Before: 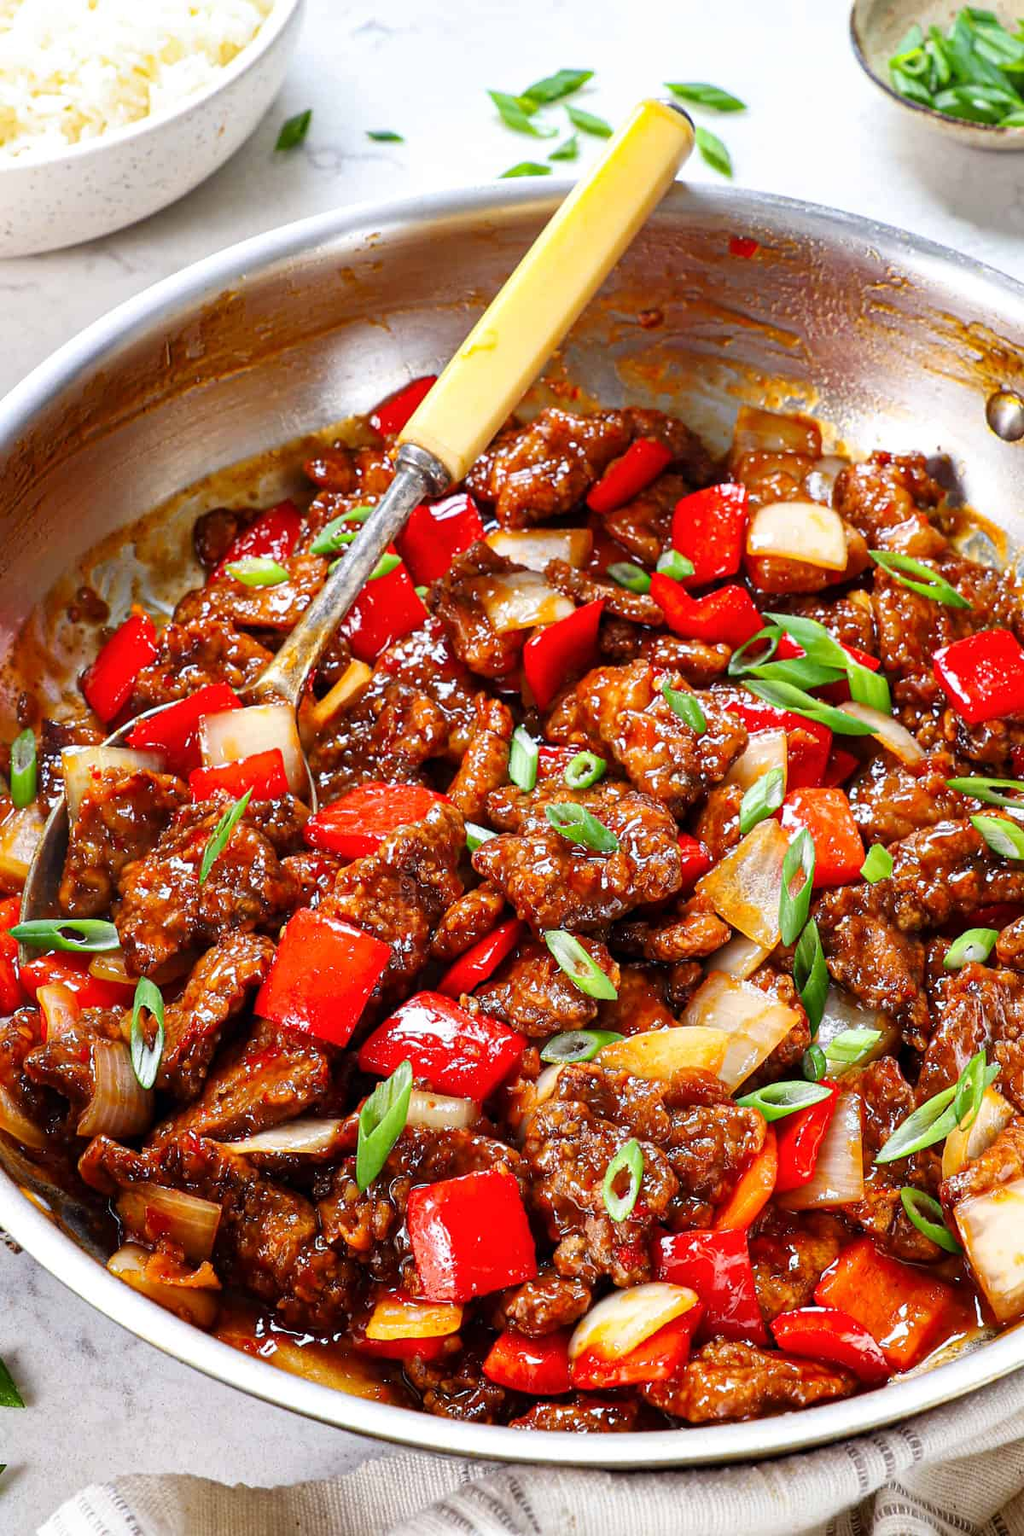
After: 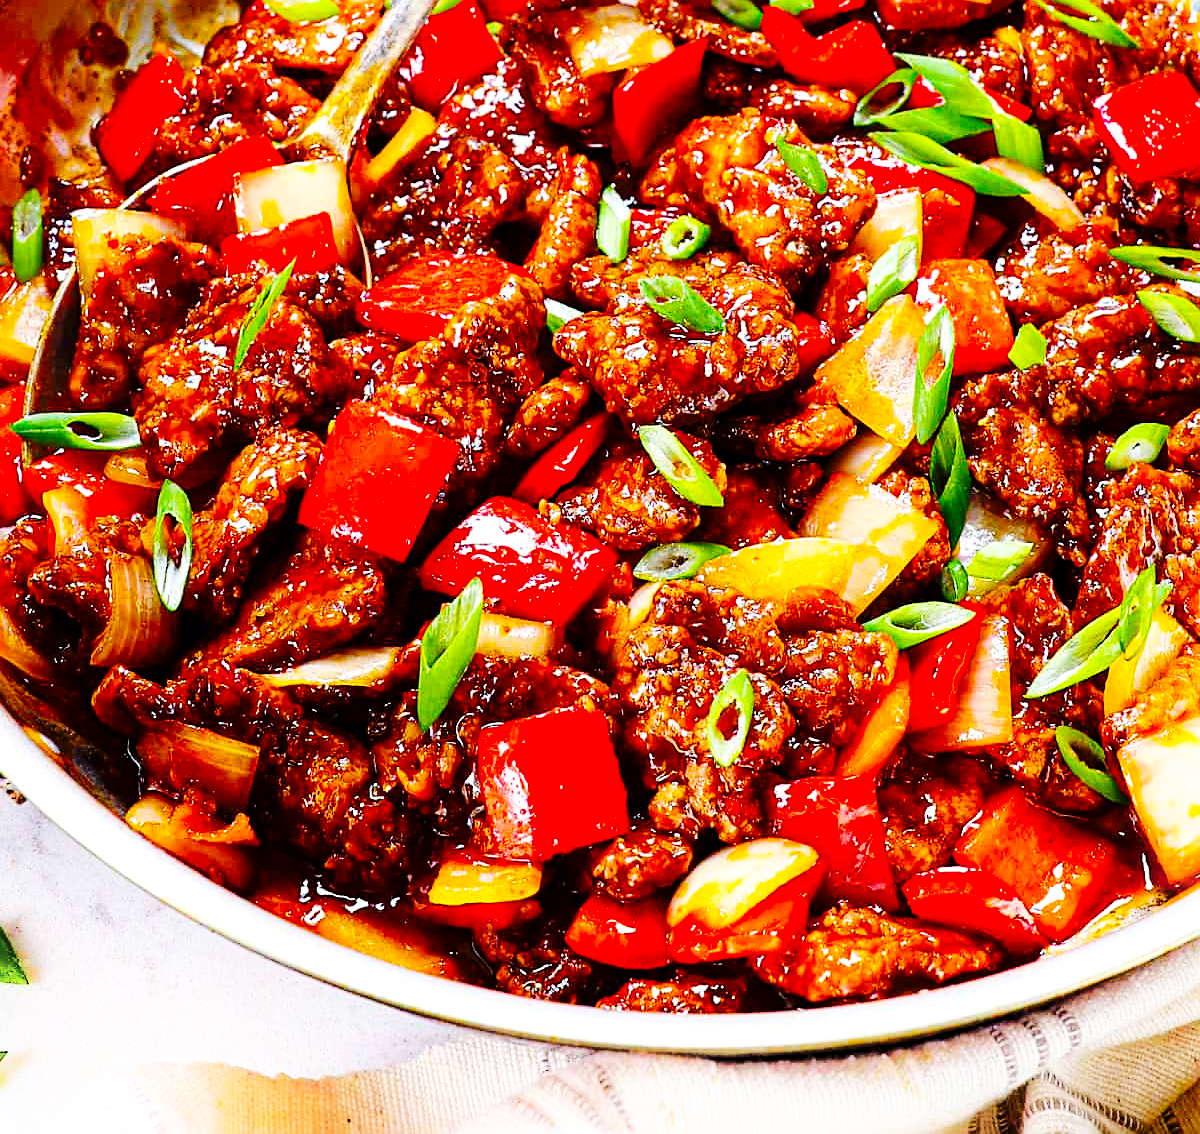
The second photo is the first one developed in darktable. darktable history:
crop and rotate: top 36.989%
shadows and highlights: shadows -89.39, highlights 88.06, soften with gaussian
contrast brightness saturation: contrast 0.036, saturation 0.072
base curve: curves: ch0 [(0, 0) (0.036, 0.025) (0.121, 0.166) (0.206, 0.329) (0.605, 0.79) (1, 1)], preserve colors none
sharpen: on, module defaults
color balance rgb: linear chroma grading › global chroma 14.485%, perceptual saturation grading › global saturation 34.341%
local contrast: mode bilateral grid, contrast 20, coarseness 50, detail 119%, midtone range 0.2
